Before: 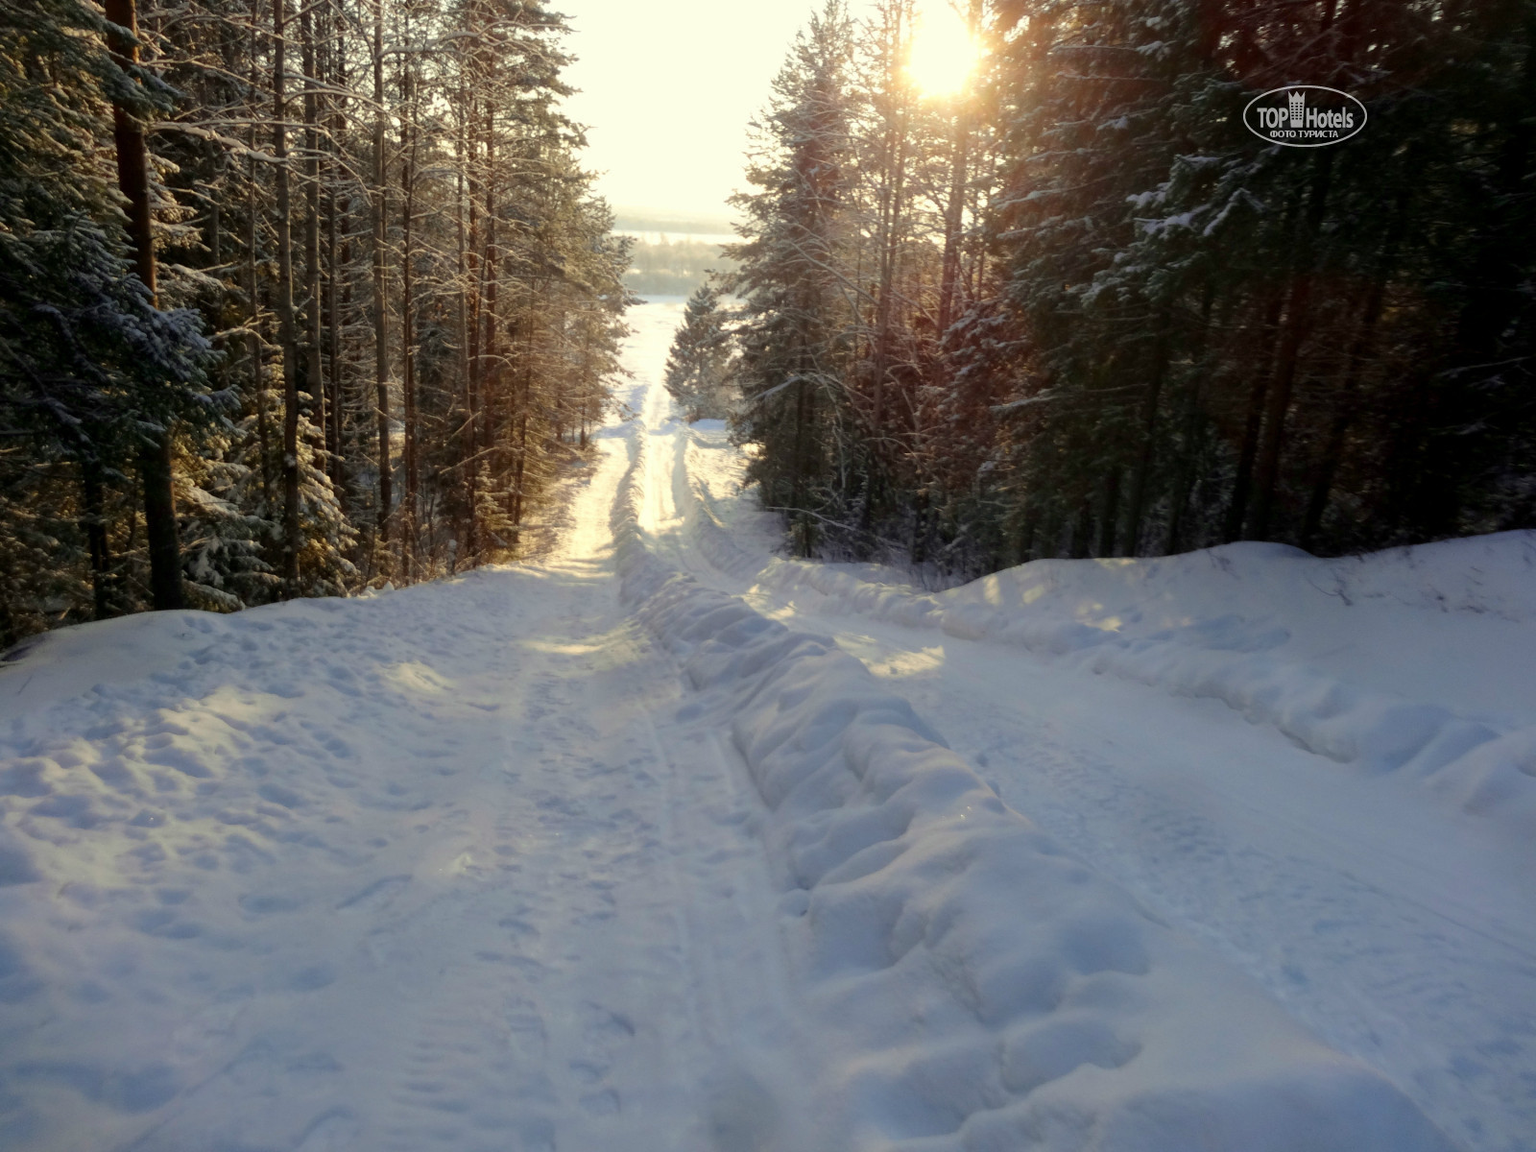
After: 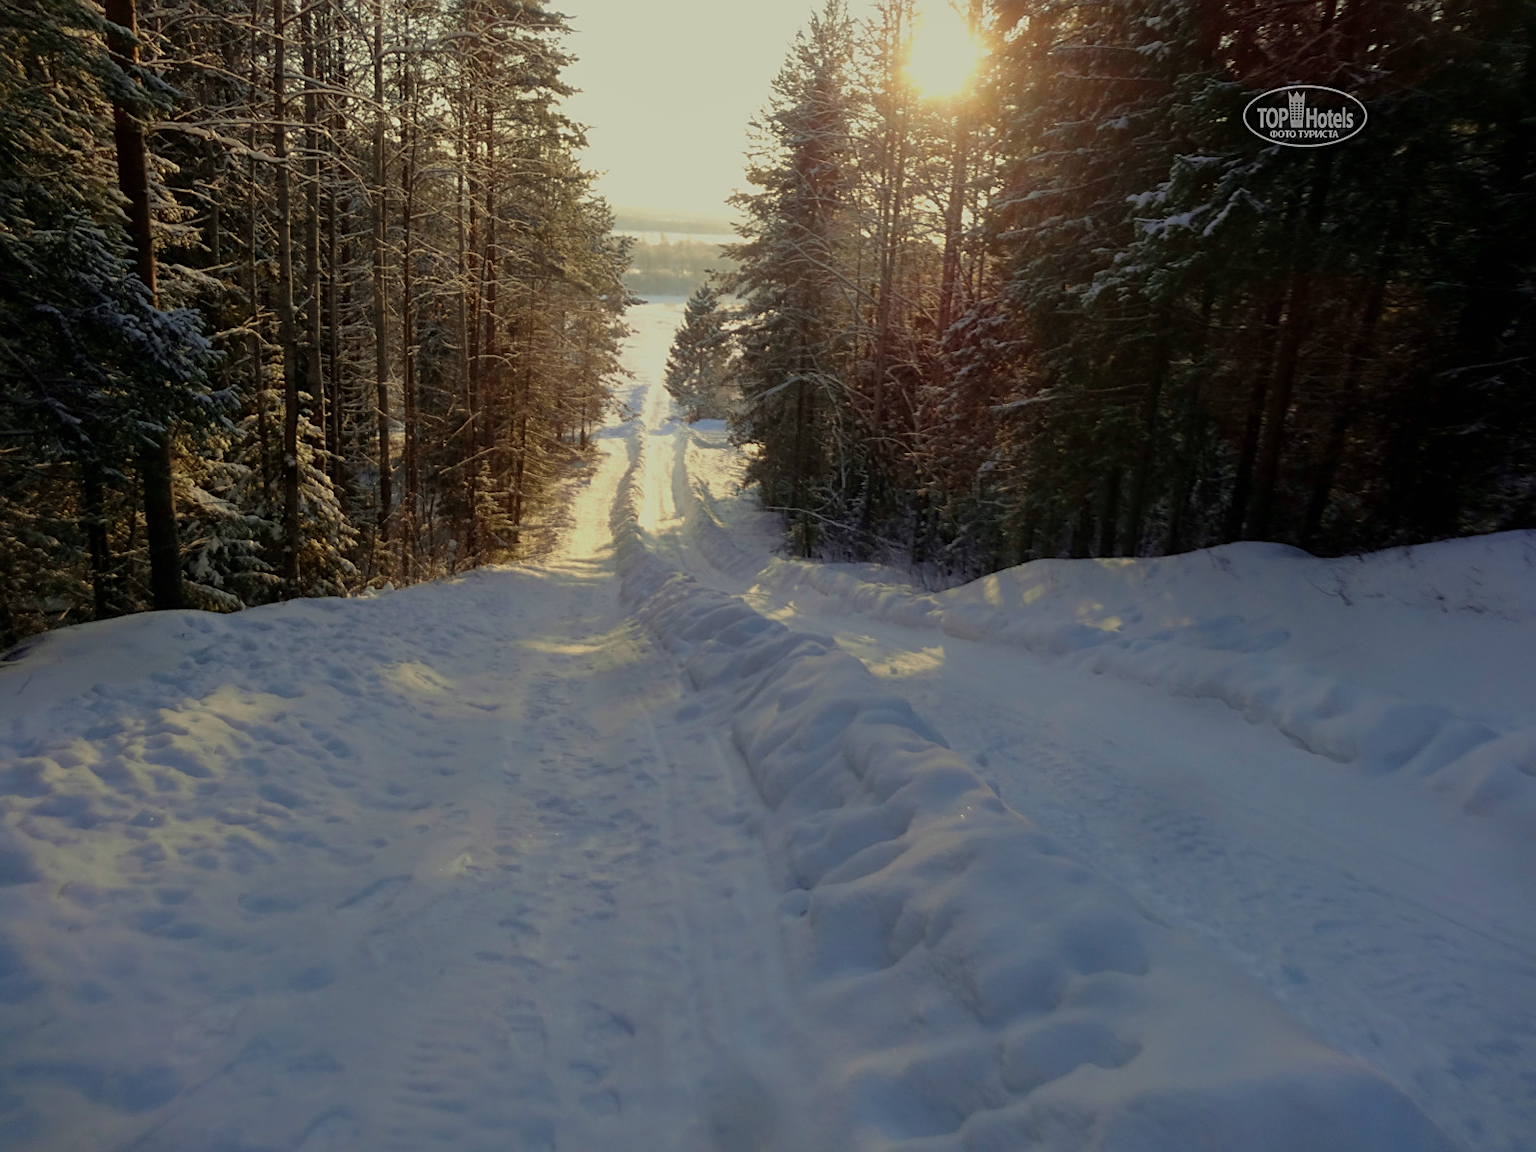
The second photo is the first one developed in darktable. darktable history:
velvia: strength 22.24%
sharpen: on, module defaults
shadows and highlights: shadows 25.53, highlights -24.8
exposure: black level correction 0, exposure -0.728 EV, compensate highlight preservation false
